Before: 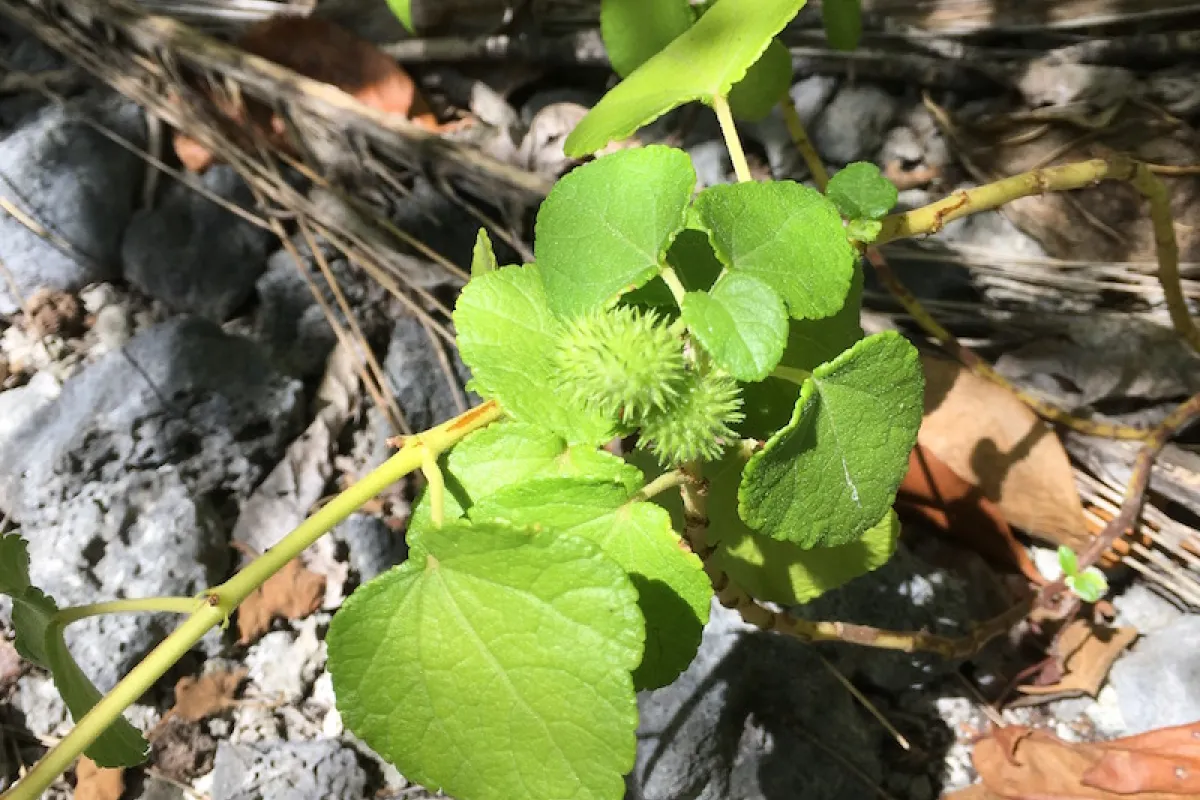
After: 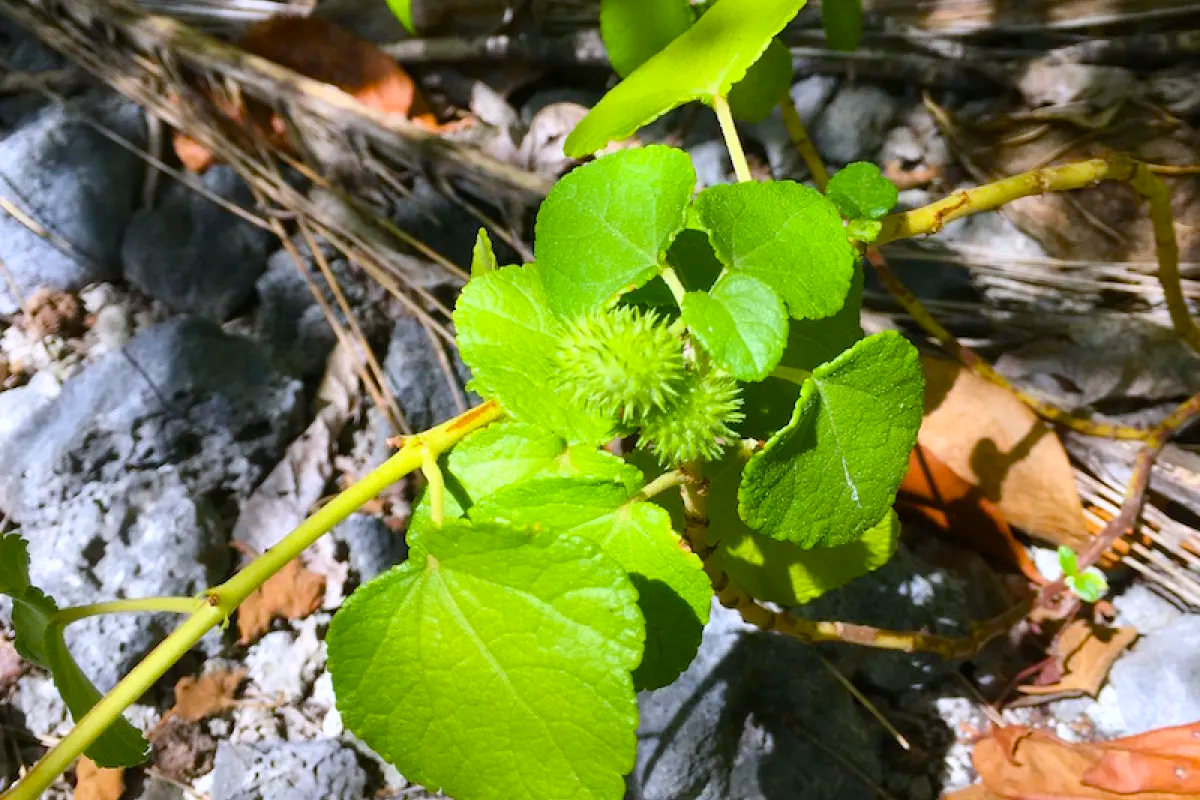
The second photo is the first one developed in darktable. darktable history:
color calibration: illuminant as shot in camera, x 0.358, y 0.373, temperature 4628.91 K
color balance rgb: perceptual saturation grading › global saturation 20%, perceptual saturation grading › highlights 2.096%, perceptual saturation grading › shadows 49.537%, global vibrance 29.657%
